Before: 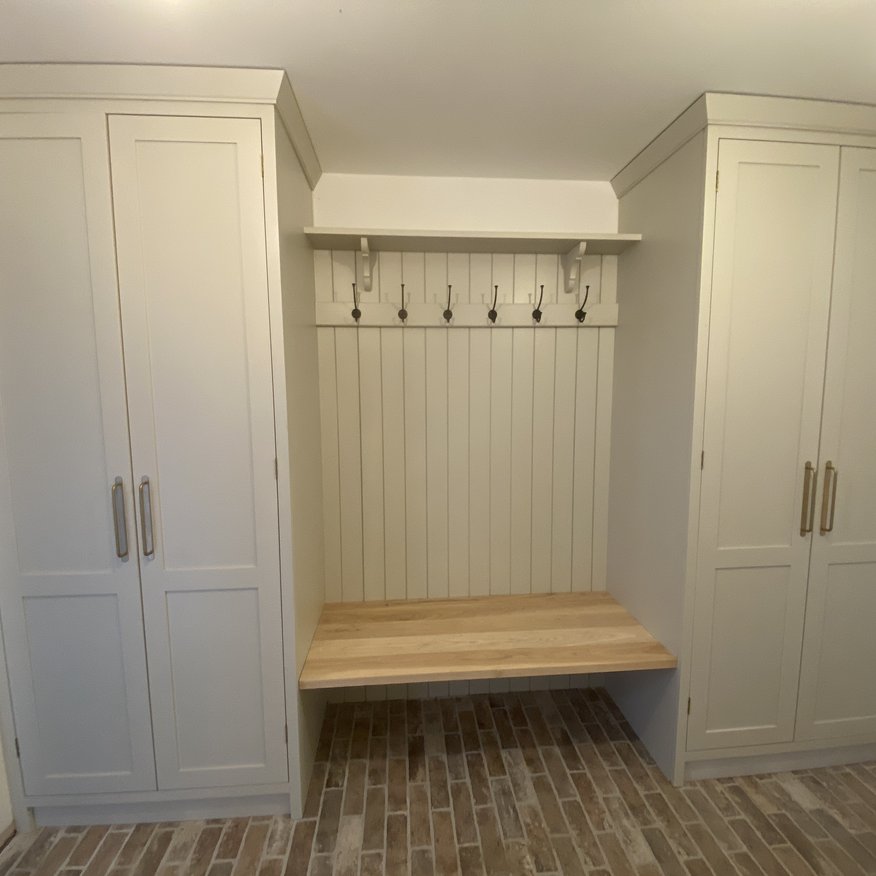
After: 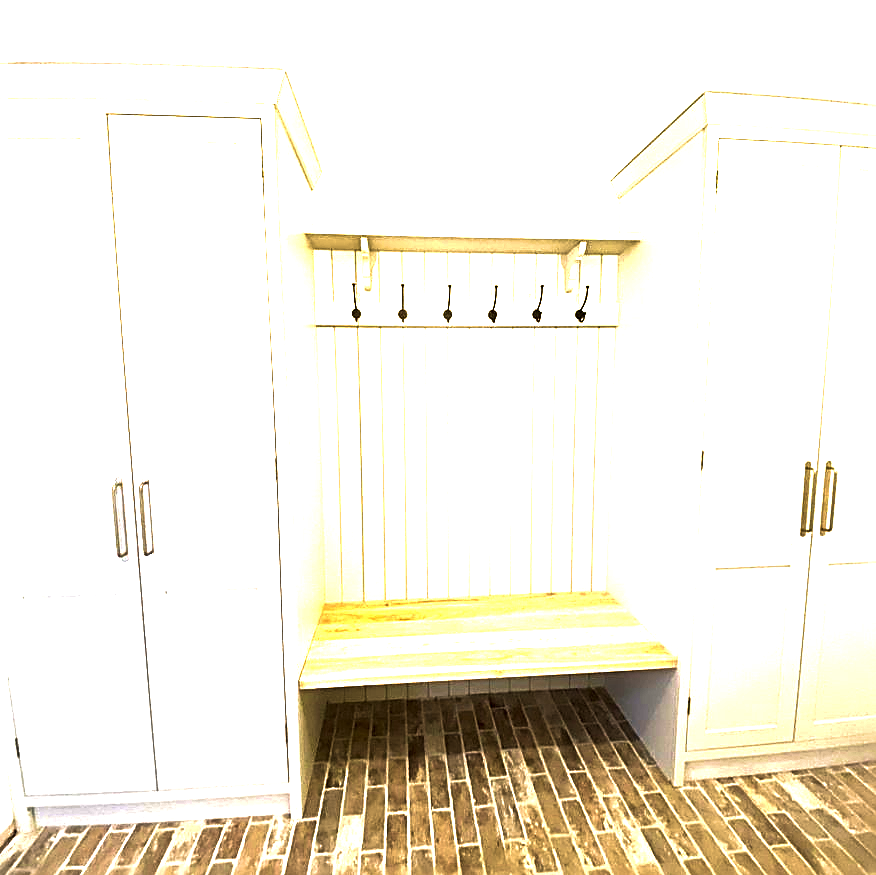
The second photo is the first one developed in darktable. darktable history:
crop: bottom 0.068%
velvia: strength 44.45%
exposure: exposure 1.141 EV, compensate highlight preservation false
sharpen: radius 3, amount 0.761
local contrast: highlights 105%, shadows 101%, detail 119%, midtone range 0.2
color balance rgb: highlights gain › chroma 1.051%, highlights gain › hue 53.67°, linear chroma grading › shadows -10.264%, linear chroma grading › global chroma 19.609%, perceptual saturation grading › global saturation 0.228%, perceptual brilliance grading › highlights 74.742%, perceptual brilliance grading › shadows -29.885%, global vibrance 9.759%
